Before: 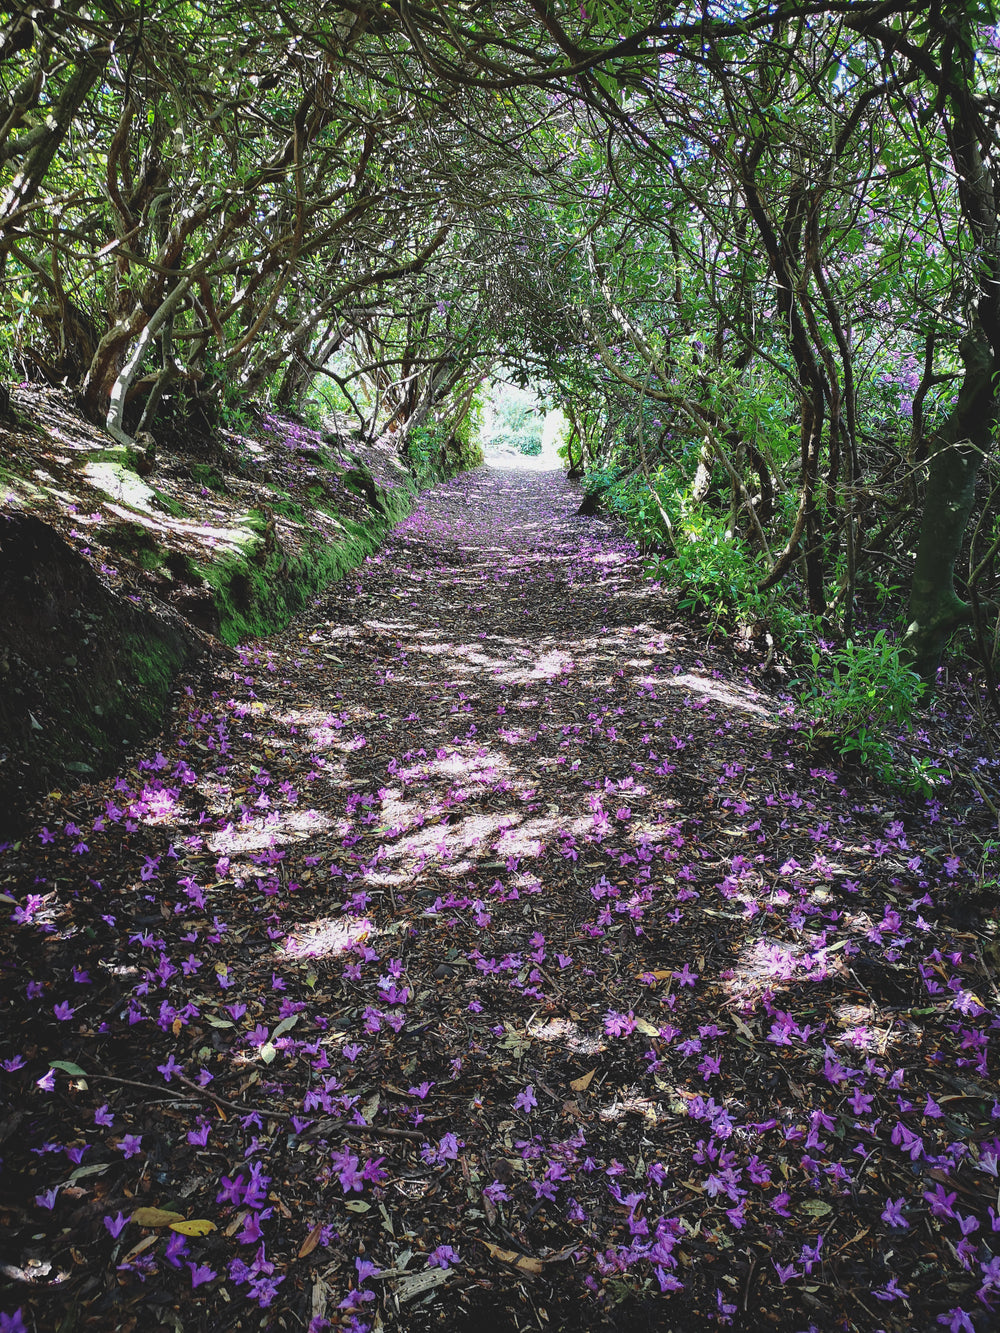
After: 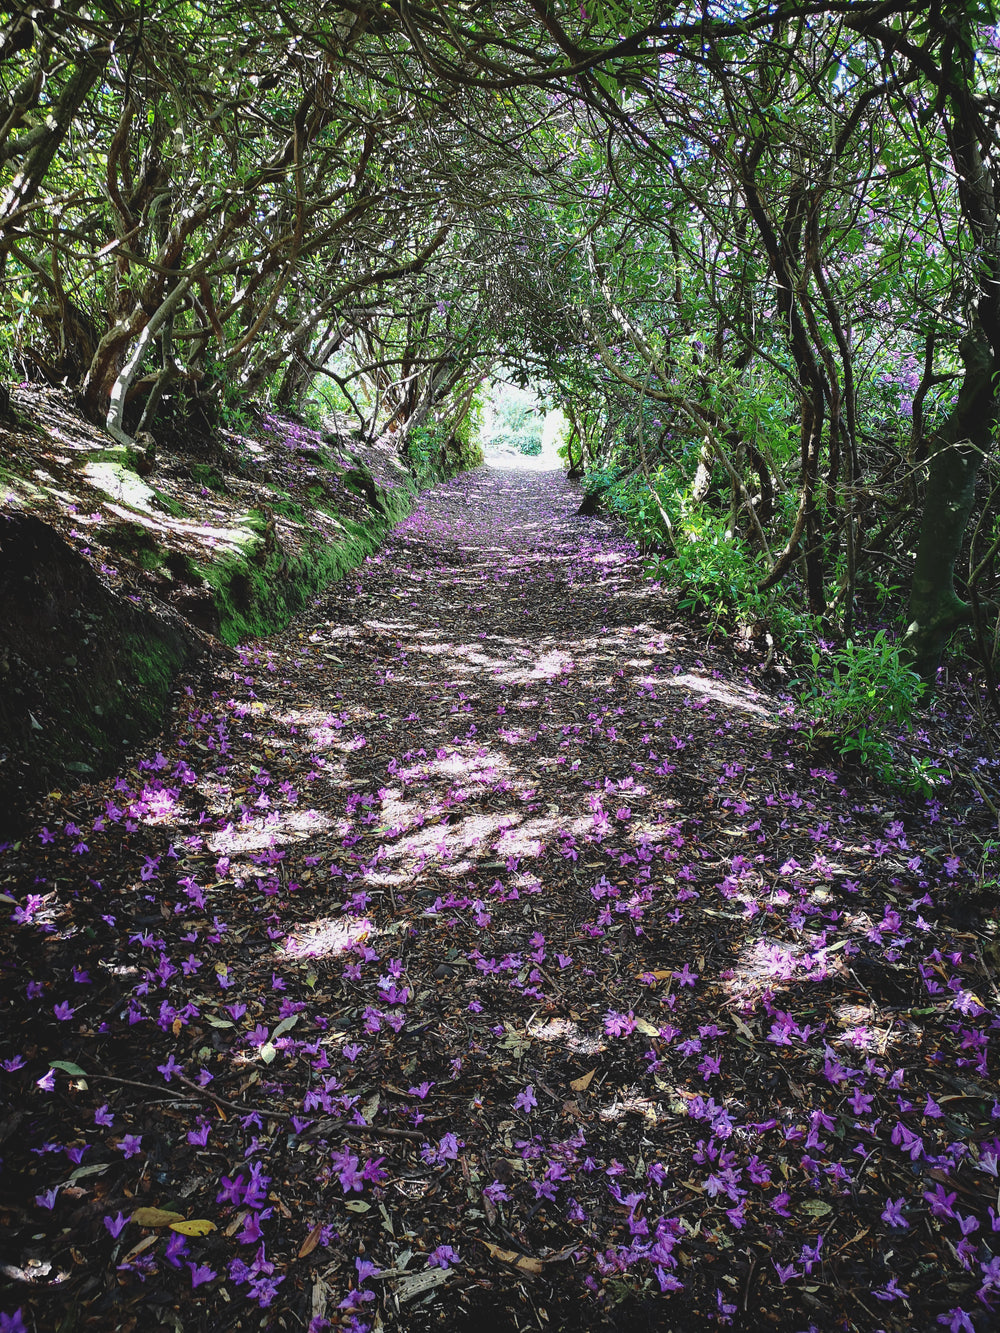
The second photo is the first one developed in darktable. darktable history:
shadows and highlights: shadows -31.19, highlights 29.76
